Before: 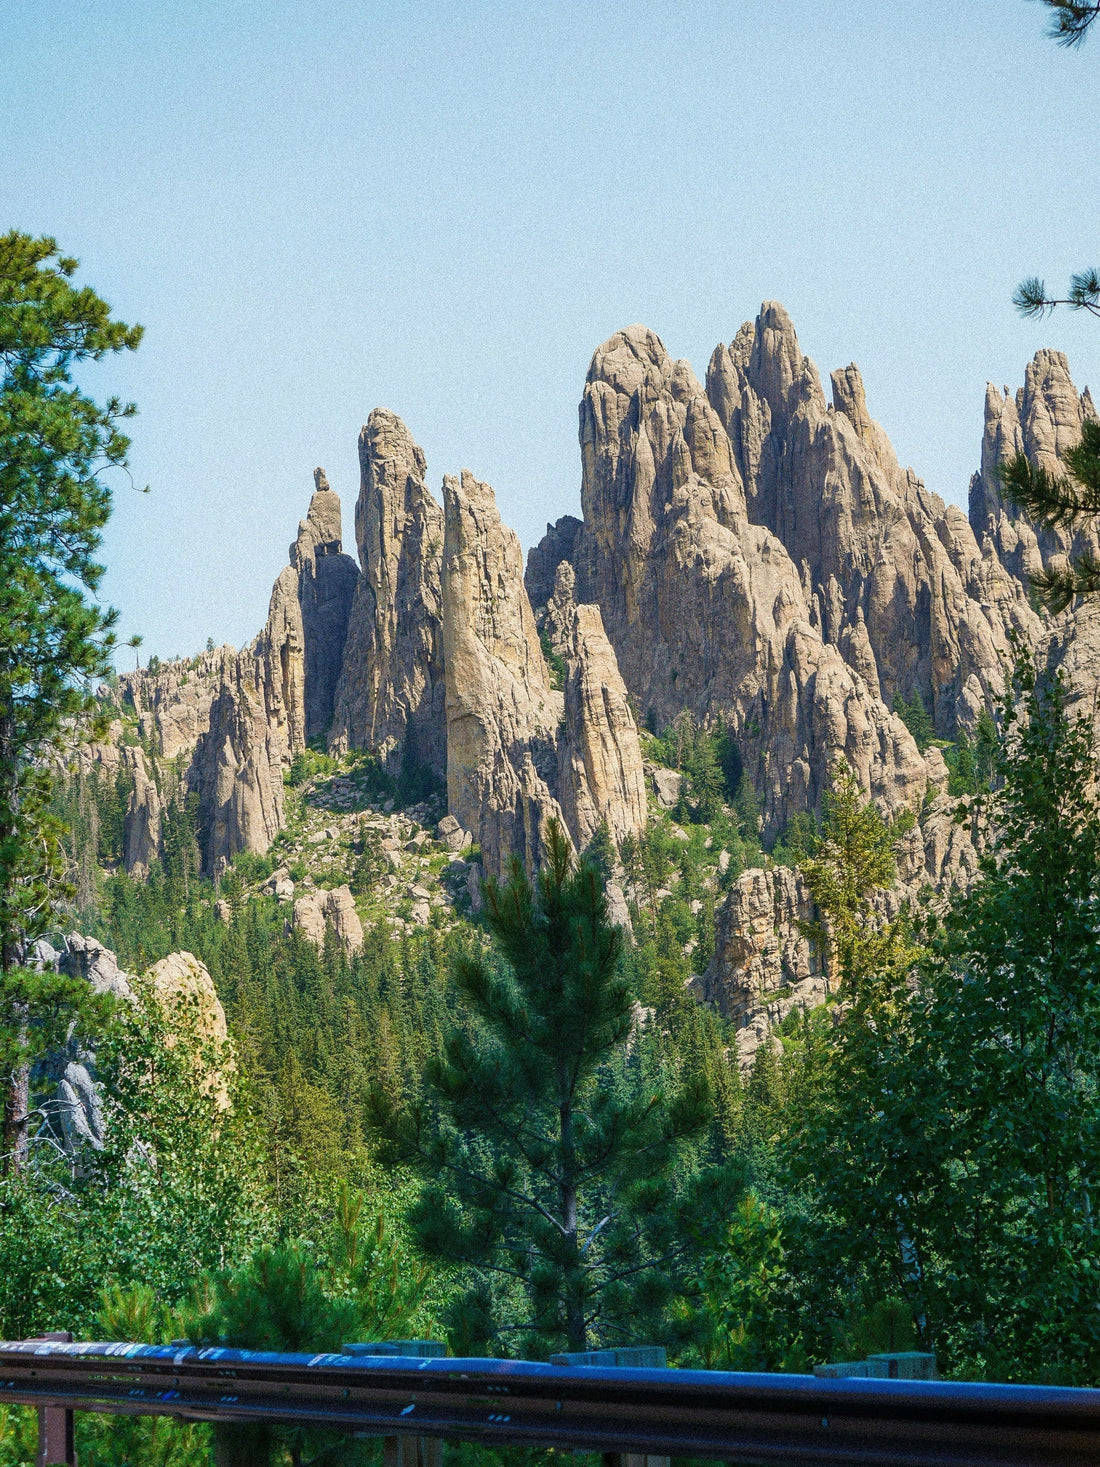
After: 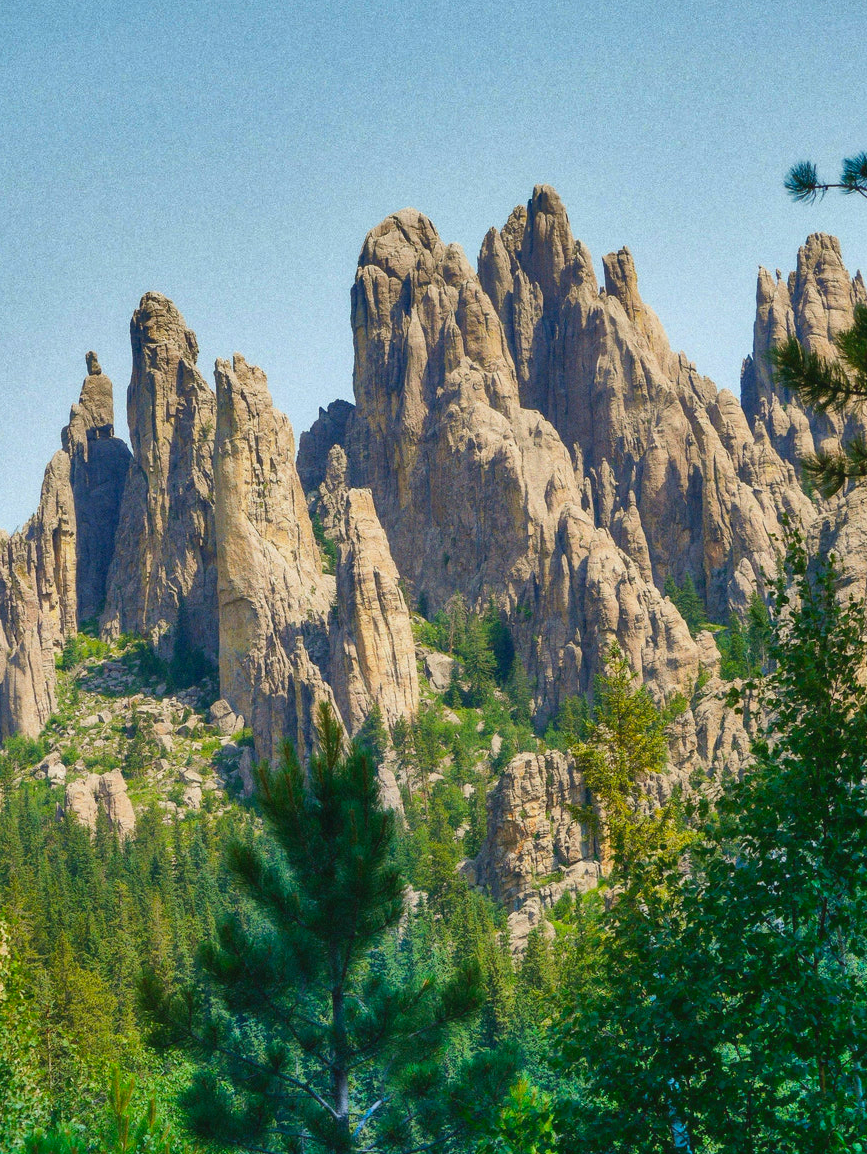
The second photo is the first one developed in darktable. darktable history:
crop and rotate: left 20.74%, top 7.912%, right 0.375%, bottom 13.378%
color correction: saturation 1.32
shadows and highlights: radius 100.41, shadows 50.55, highlights -64.36, highlights color adjustment 49.82%, soften with gaussian
contrast equalizer: octaves 7, y [[0.502, 0.505, 0.512, 0.529, 0.564, 0.588], [0.5 ×6], [0.502, 0.505, 0.512, 0.529, 0.564, 0.588], [0, 0.001, 0.001, 0.004, 0.008, 0.011], [0, 0.001, 0.001, 0.004, 0.008, 0.011]], mix -1
